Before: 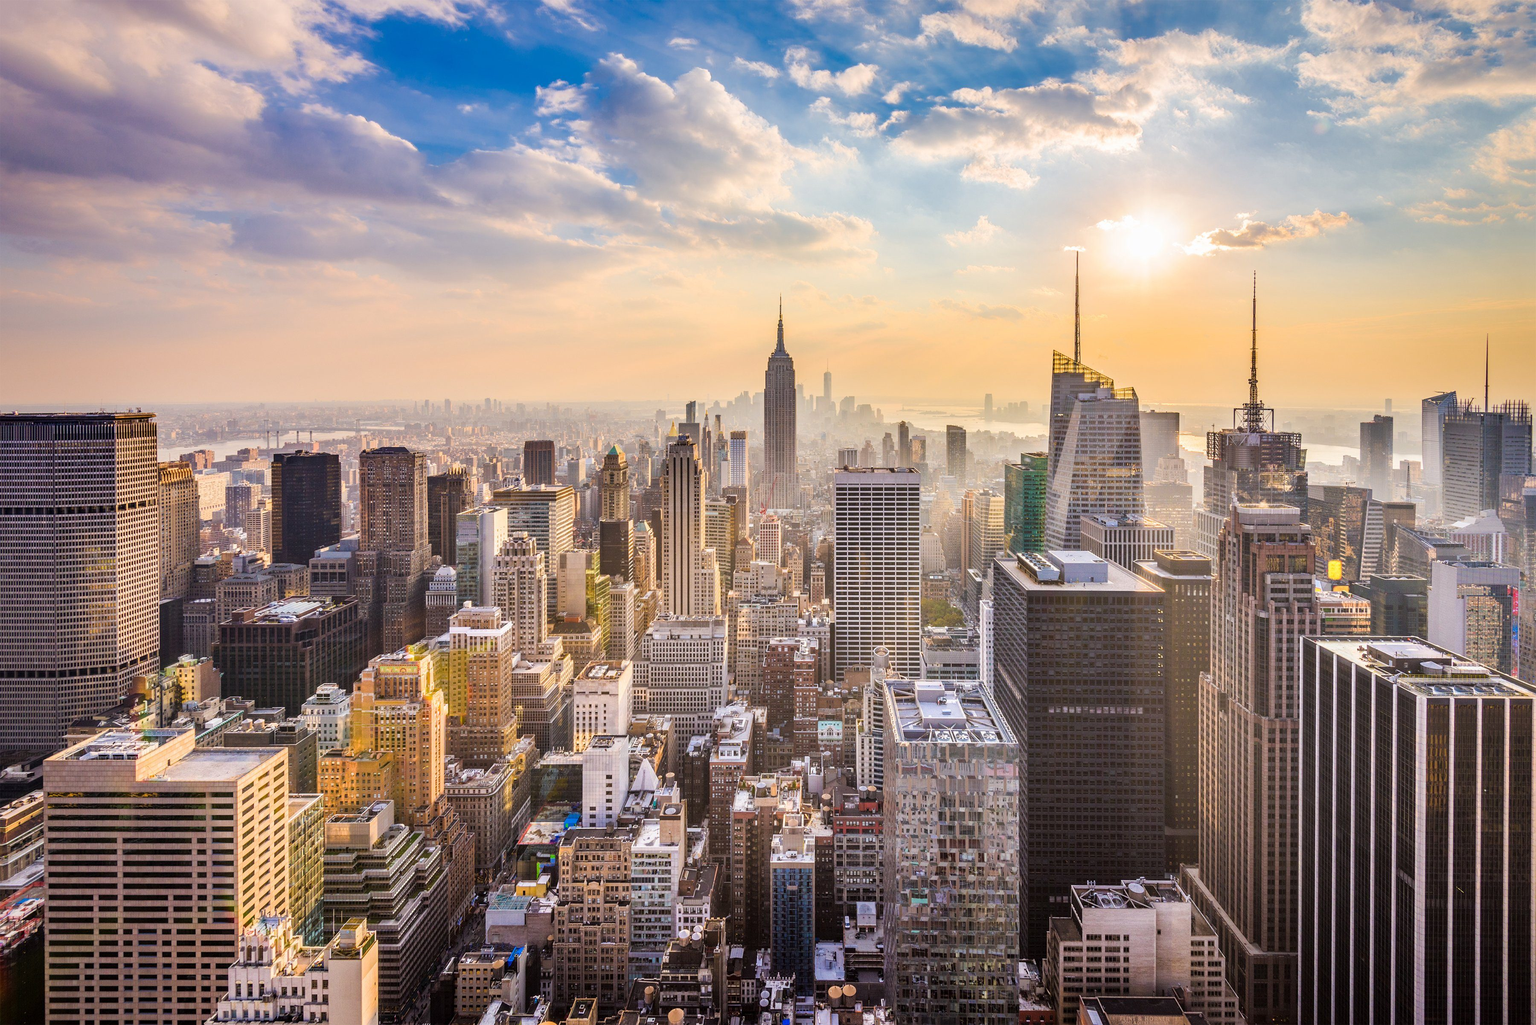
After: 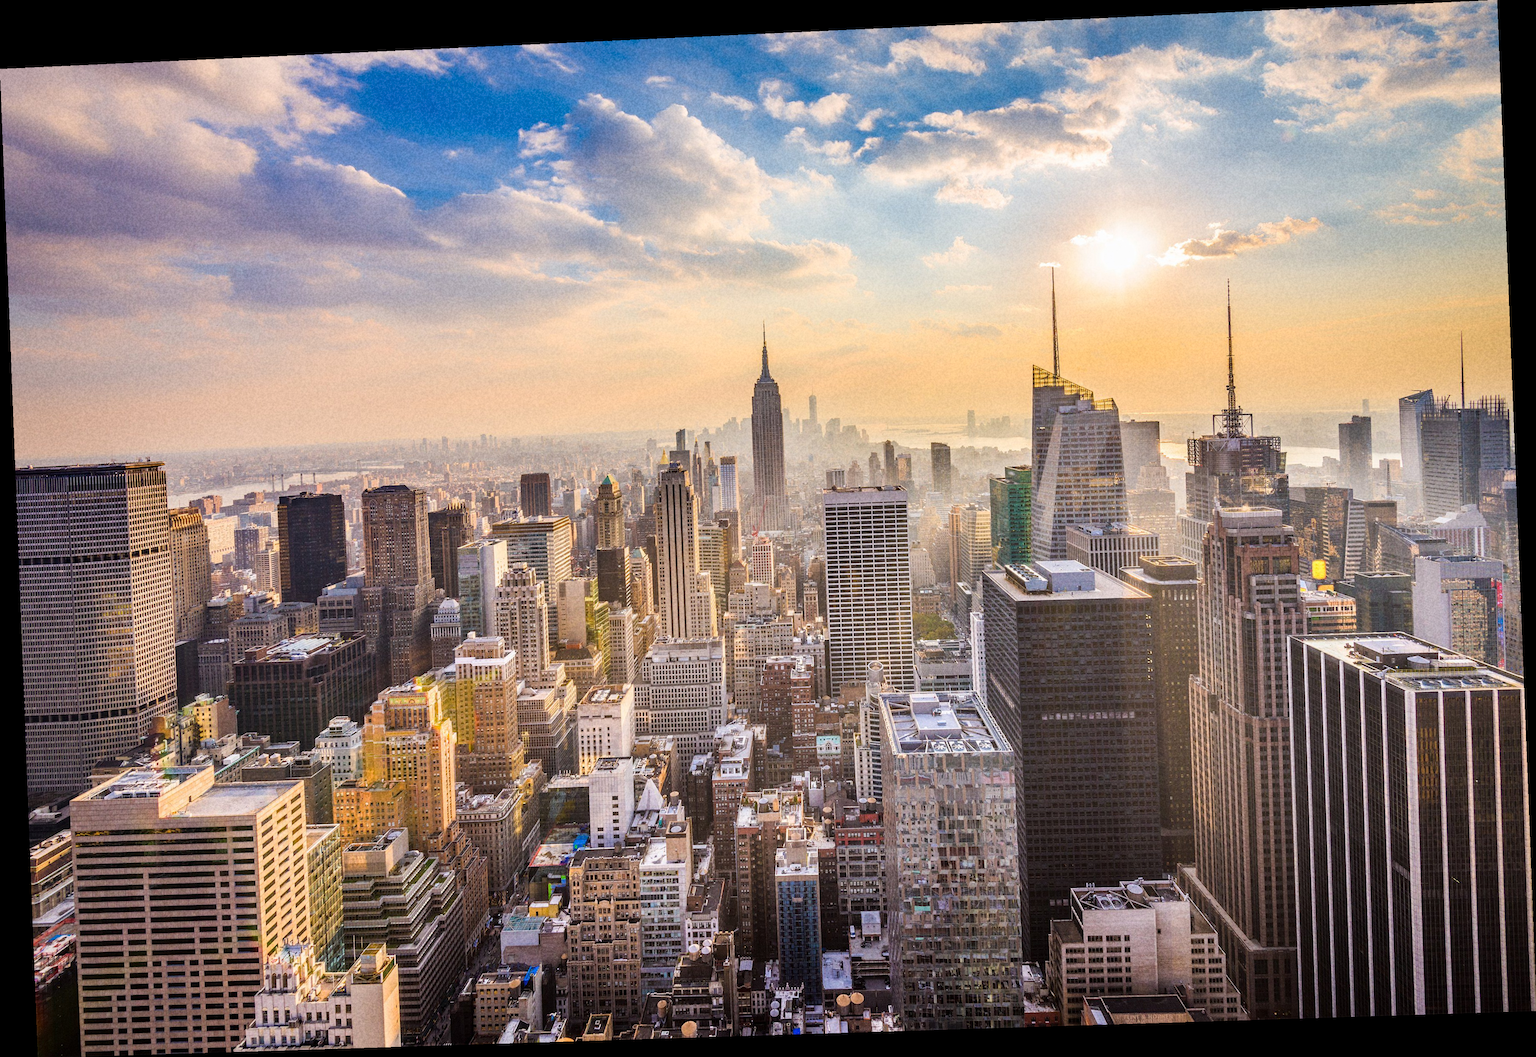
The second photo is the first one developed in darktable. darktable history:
grain: coarseness 22.88 ISO
rotate and perspective: rotation -2.22°, lens shift (horizontal) -0.022, automatic cropping off
